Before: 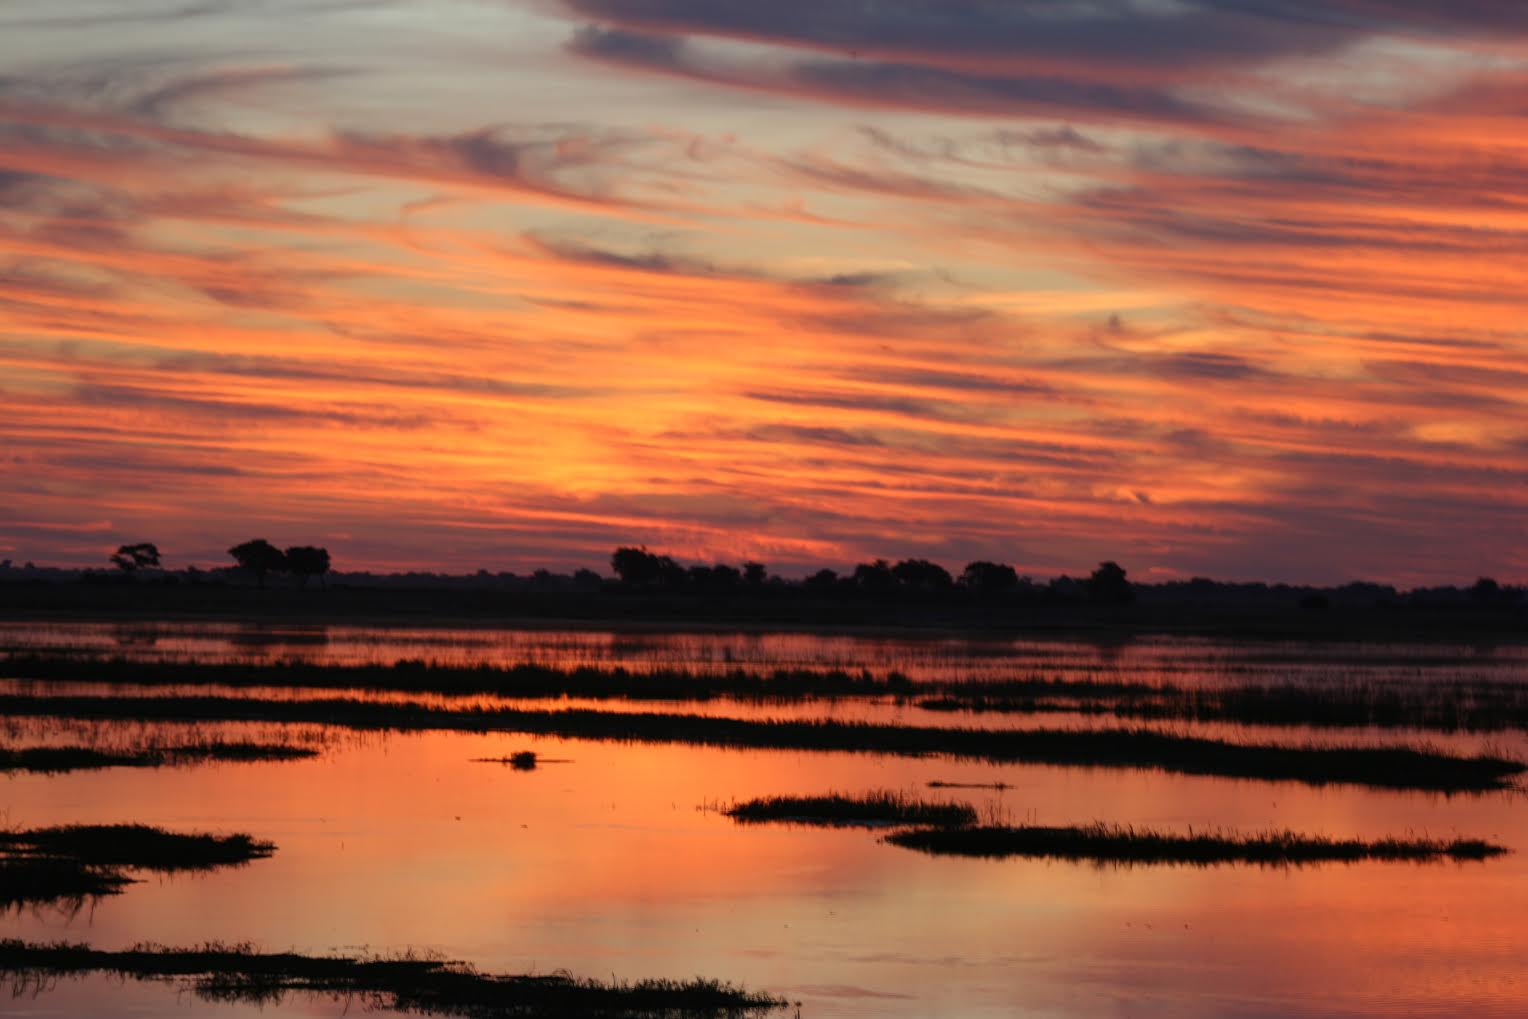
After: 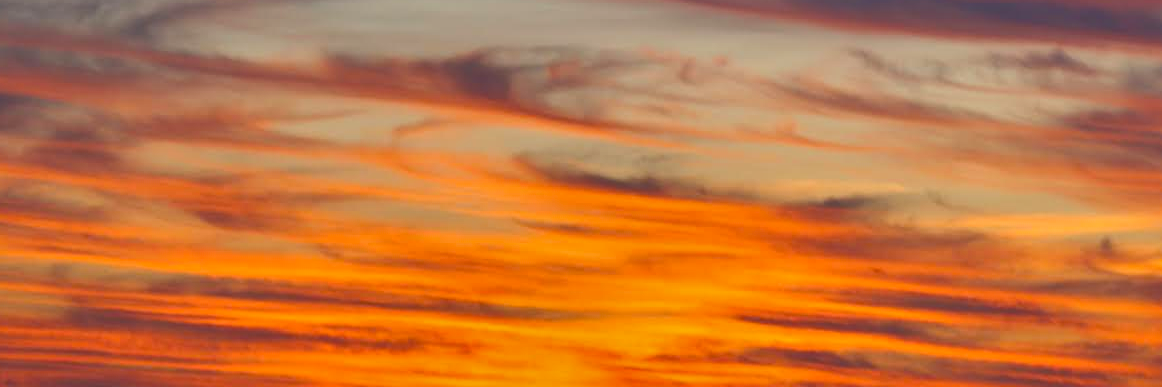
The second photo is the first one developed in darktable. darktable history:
color balance rgb: power › hue 310.68°, perceptual saturation grading › global saturation 29.73%, perceptual brilliance grading › global brilliance 14.235%, perceptual brilliance grading › shadows -34.175%, contrast -29.554%
shadows and highlights: highlights color adjustment 79.08%, low approximation 0.01, soften with gaussian
crop: left 0.581%, top 7.63%, right 23.351%, bottom 54.344%
local contrast: mode bilateral grid, contrast 20, coarseness 50, detail 132%, midtone range 0.2
